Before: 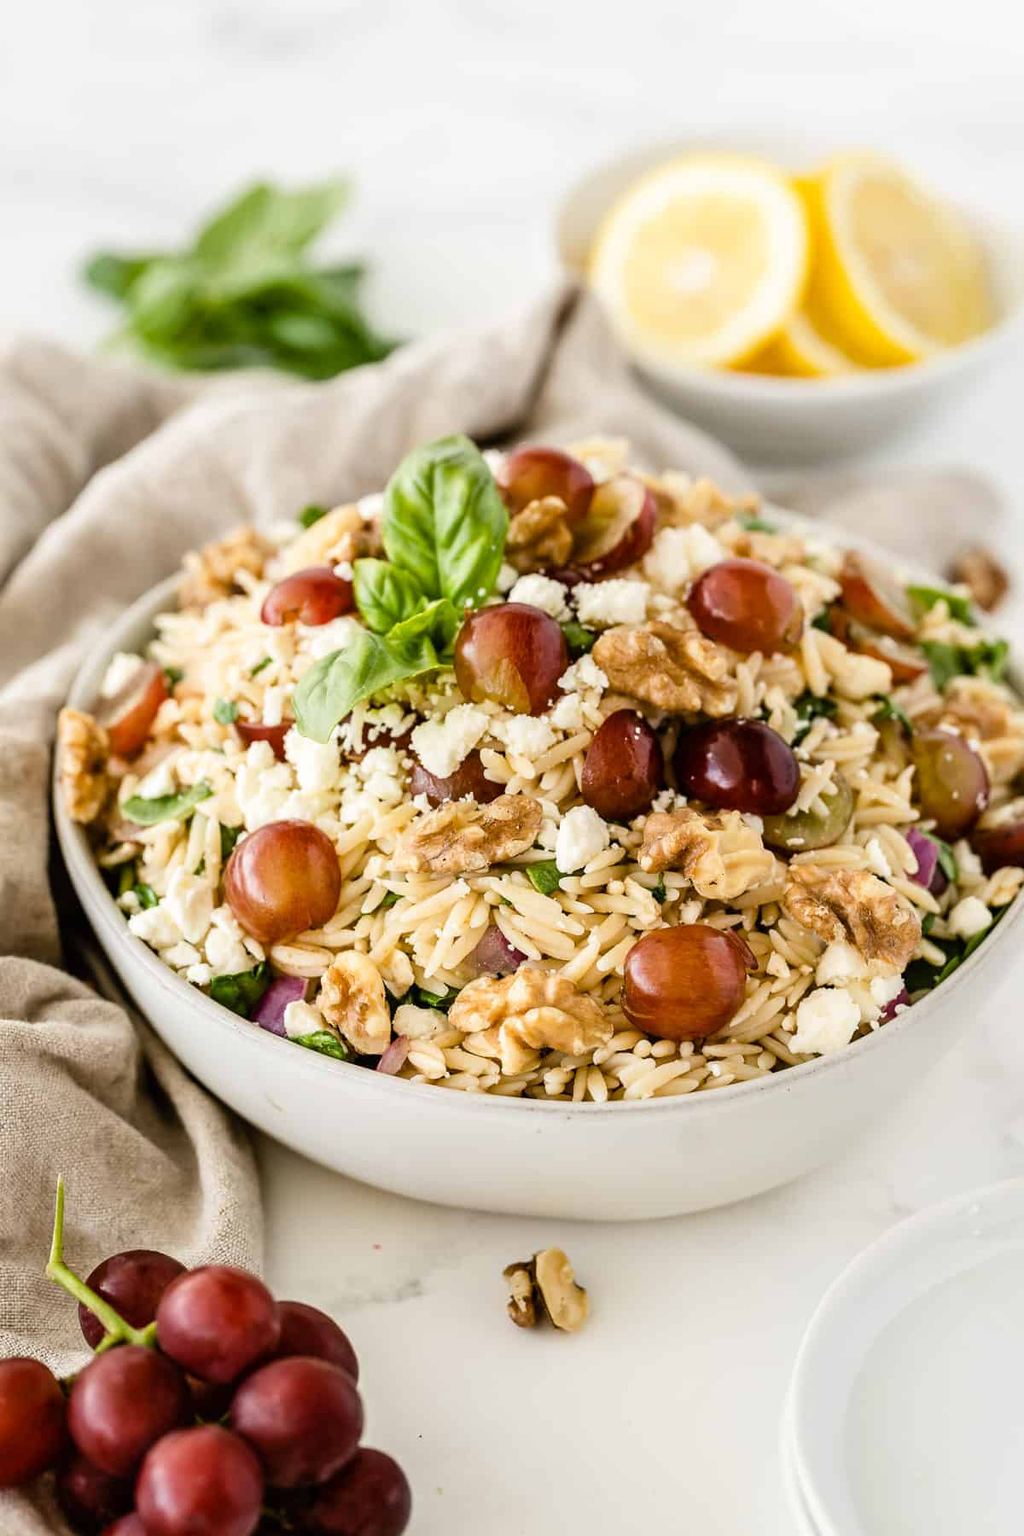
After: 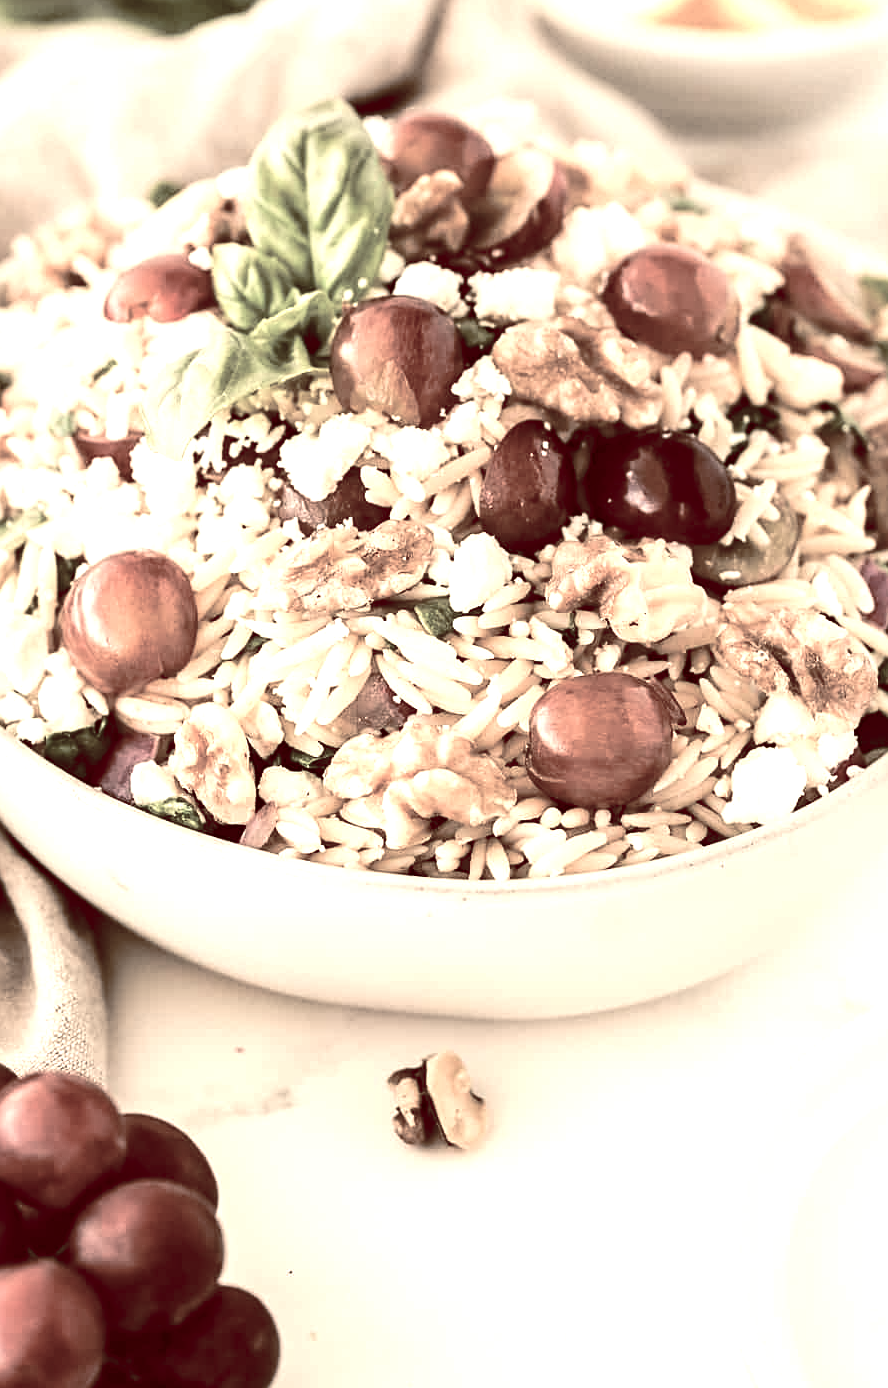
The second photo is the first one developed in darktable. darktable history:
color balance rgb: shadows lift › luminance 1%, shadows lift › chroma 0.2%, shadows lift › hue 20°, power › luminance 1%, power › chroma 0.4%, power › hue 34°, highlights gain › luminance 0.8%, highlights gain › chroma 0.4%, highlights gain › hue 44°, global offset › chroma 0.4%, global offset › hue 34°, white fulcrum 0.08 EV, linear chroma grading › shadows -7%, linear chroma grading › highlights -7%, linear chroma grading › global chroma -10%, linear chroma grading › mid-tones -8%, perceptual saturation grading › global saturation -28%, perceptual saturation grading › highlights -20%, perceptual saturation grading › mid-tones -24%, perceptual saturation grading › shadows -24%, perceptual brilliance grading › global brilliance -1%, perceptual brilliance grading › highlights -1%, perceptual brilliance grading › mid-tones -1%, perceptual brilliance grading › shadows -1%, global vibrance -17%, contrast -6%
crop: left 16.871%, top 22.857%, right 9.116%
sharpen: amount 0.2
white balance: red 1.138, green 0.996, blue 0.812
tone equalizer: -8 EV -1.08 EV, -7 EV -1.01 EV, -6 EV -0.867 EV, -5 EV -0.578 EV, -3 EV 0.578 EV, -2 EV 0.867 EV, -1 EV 1.01 EV, +0 EV 1.08 EV, edges refinement/feathering 500, mask exposure compensation -1.57 EV, preserve details no
